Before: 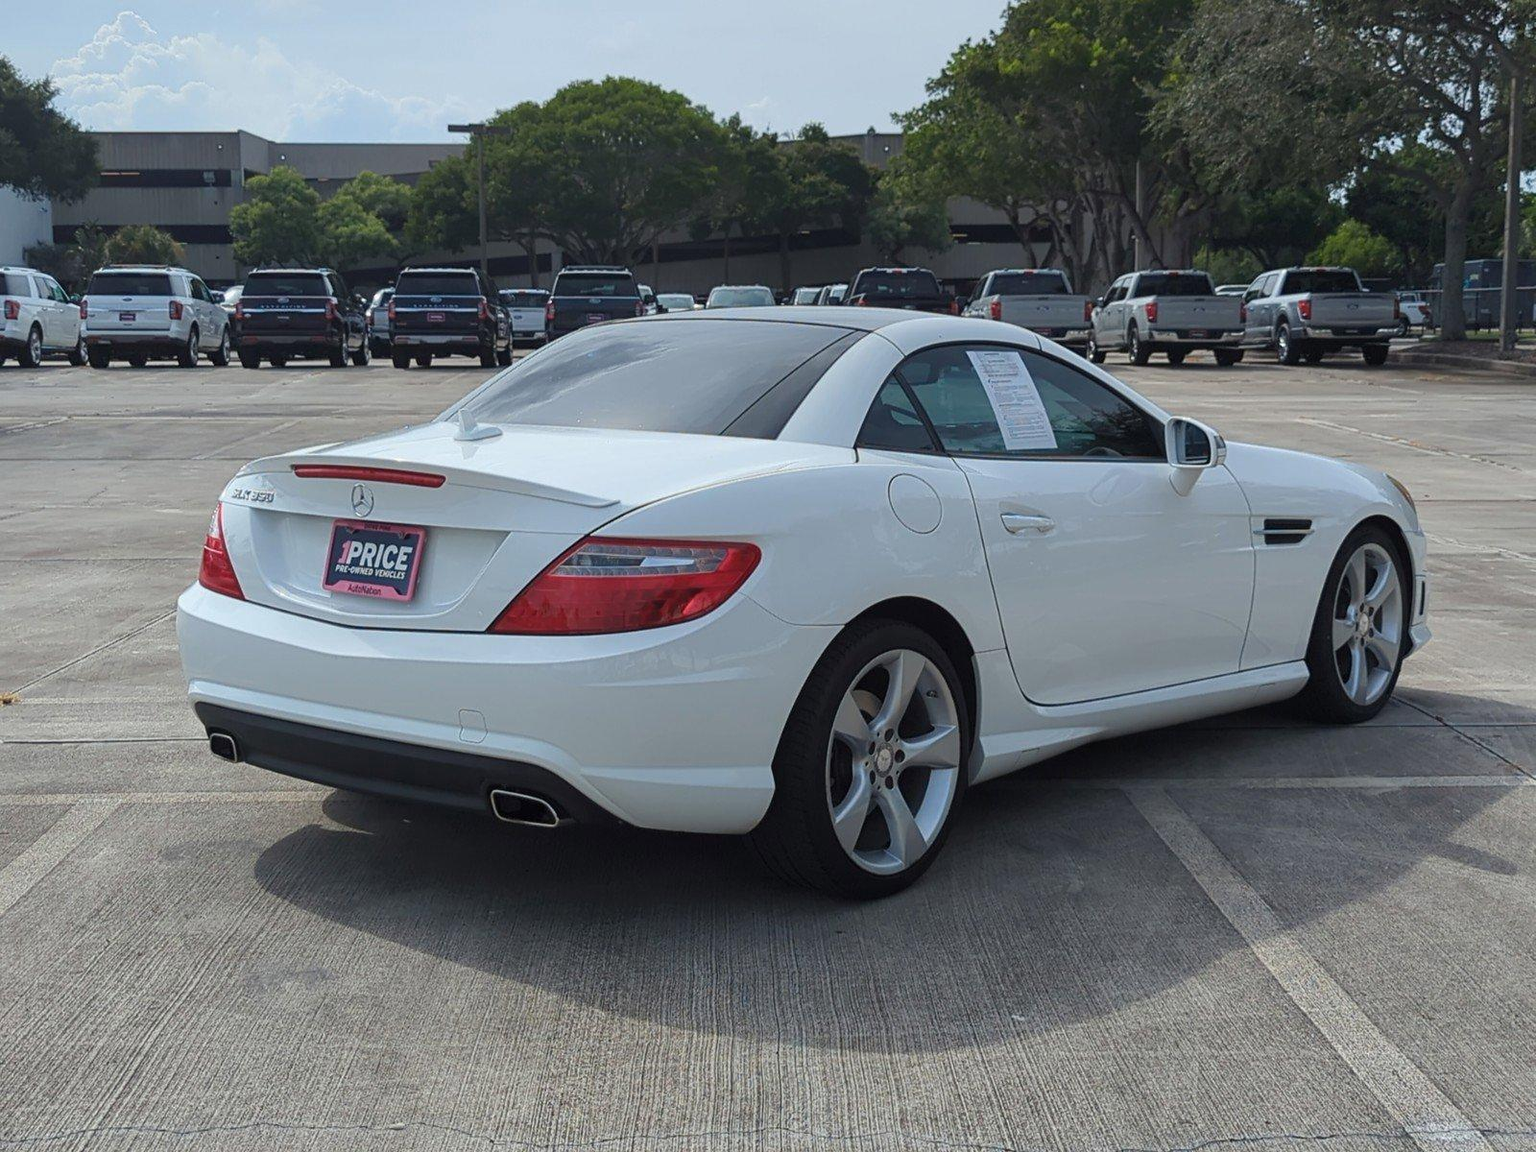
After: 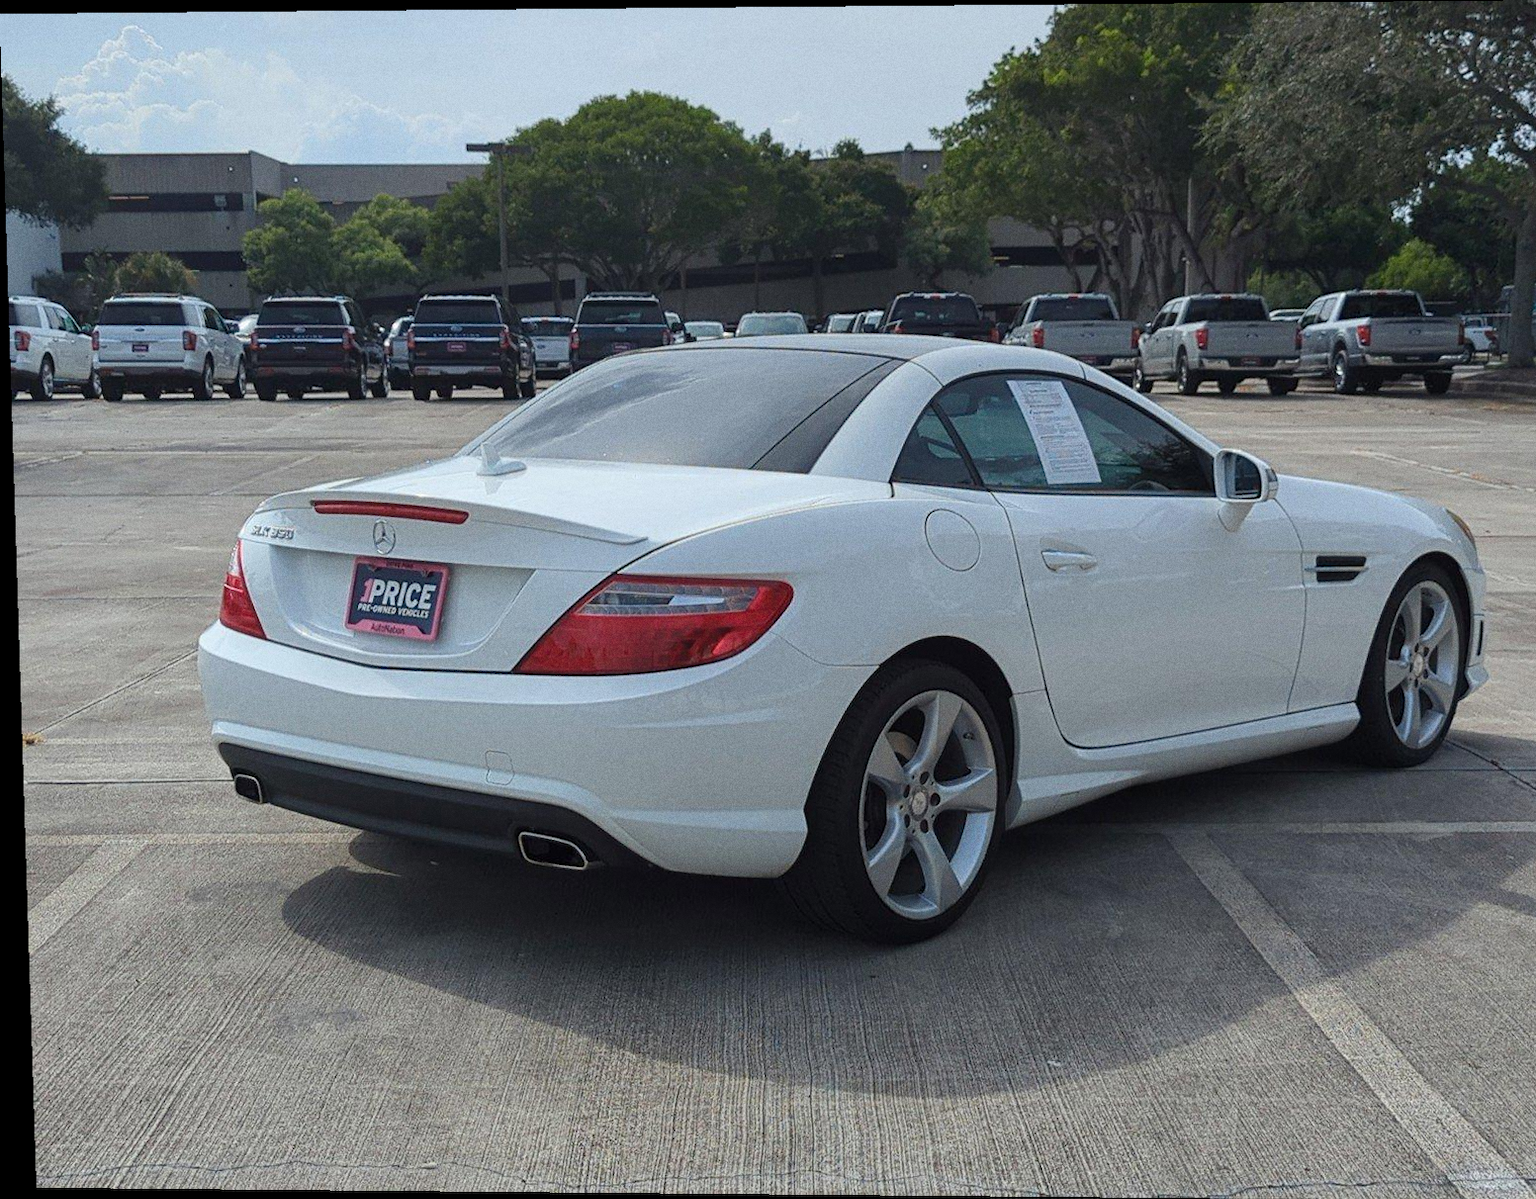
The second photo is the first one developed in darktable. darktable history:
crop and rotate: right 5.167%
grain: on, module defaults
rotate and perspective: lens shift (vertical) 0.048, lens shift (horizontal) -0.024, automatic cropping off
